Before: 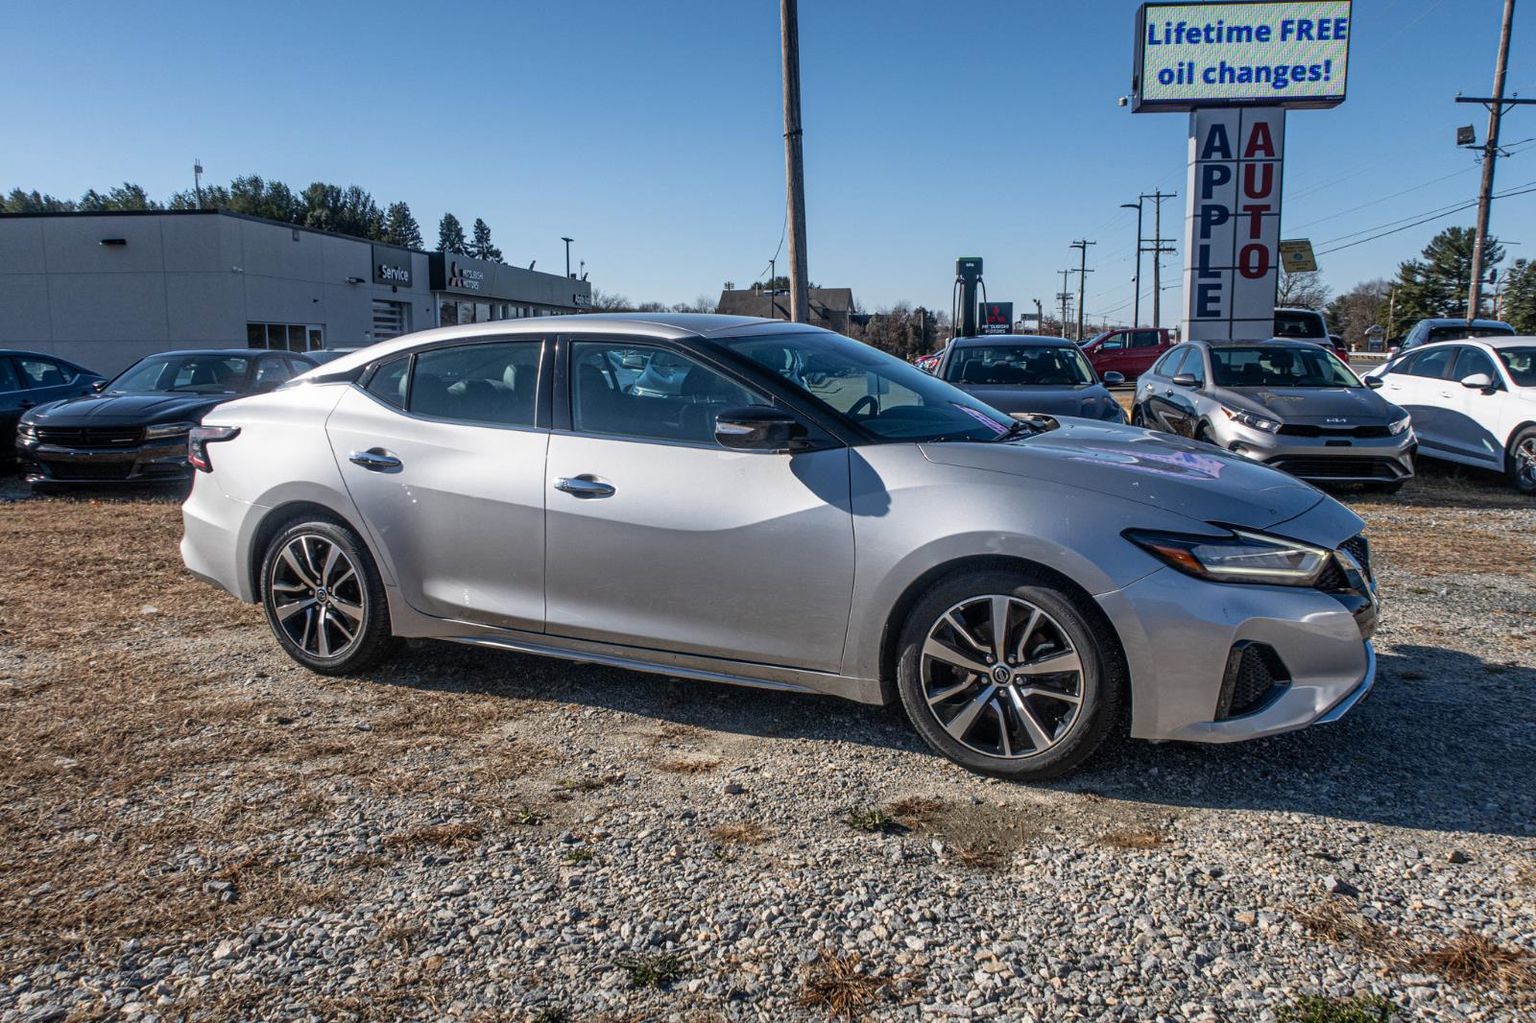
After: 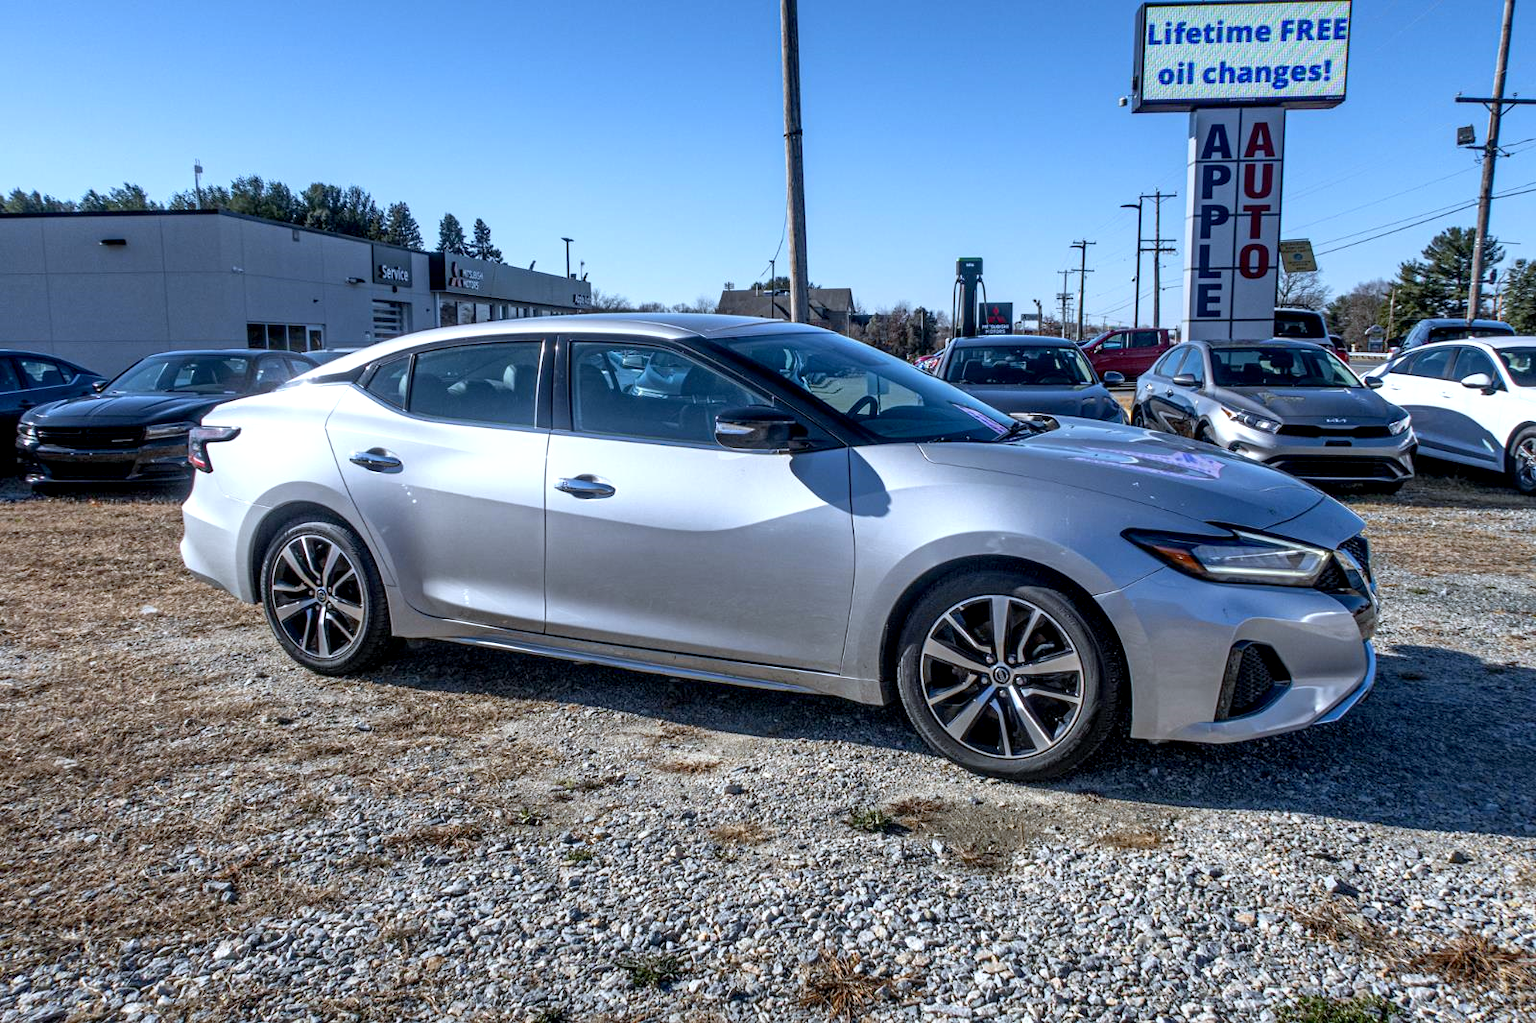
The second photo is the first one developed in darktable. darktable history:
exposure: black level correction 0.005, exposure 0.417 EV, compensate highlight preservation false
white balance: red 0.924, blue 1.095
